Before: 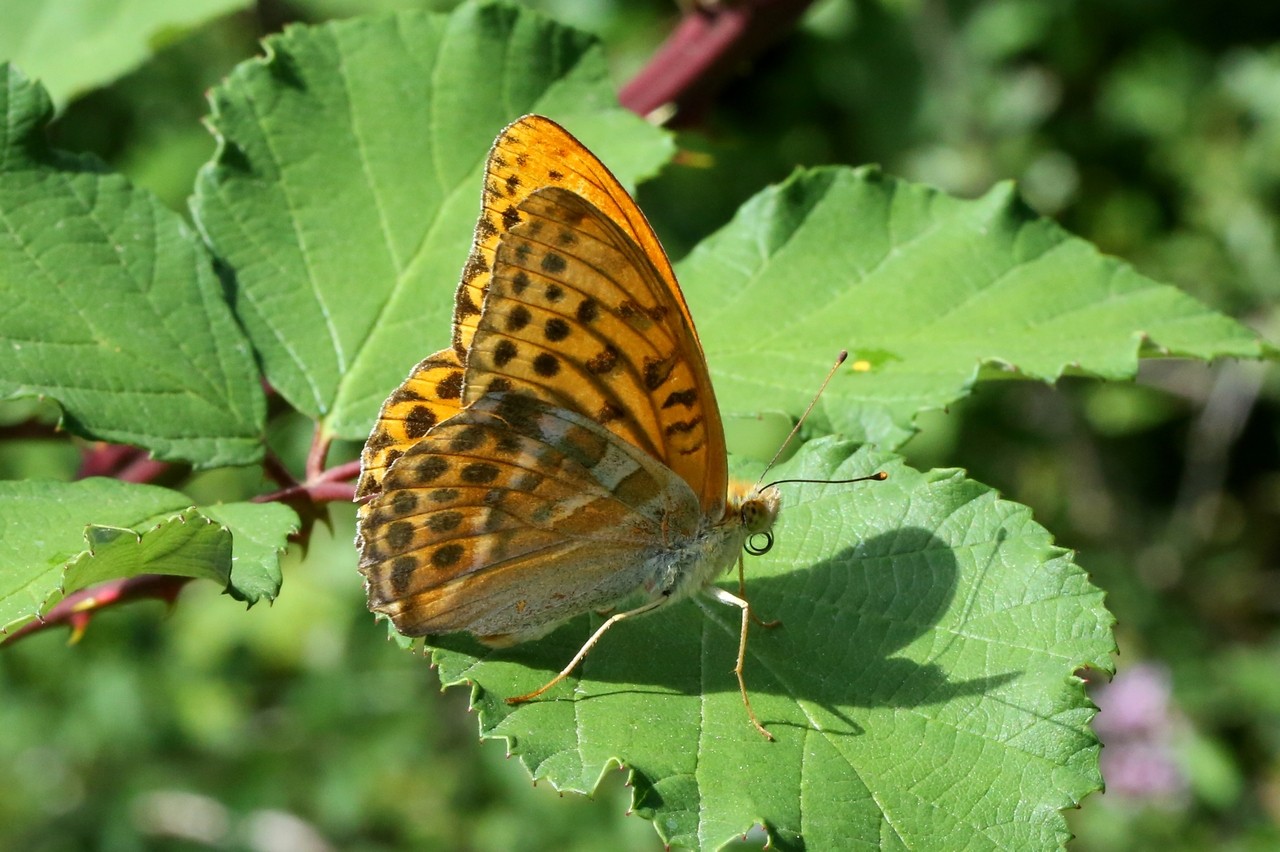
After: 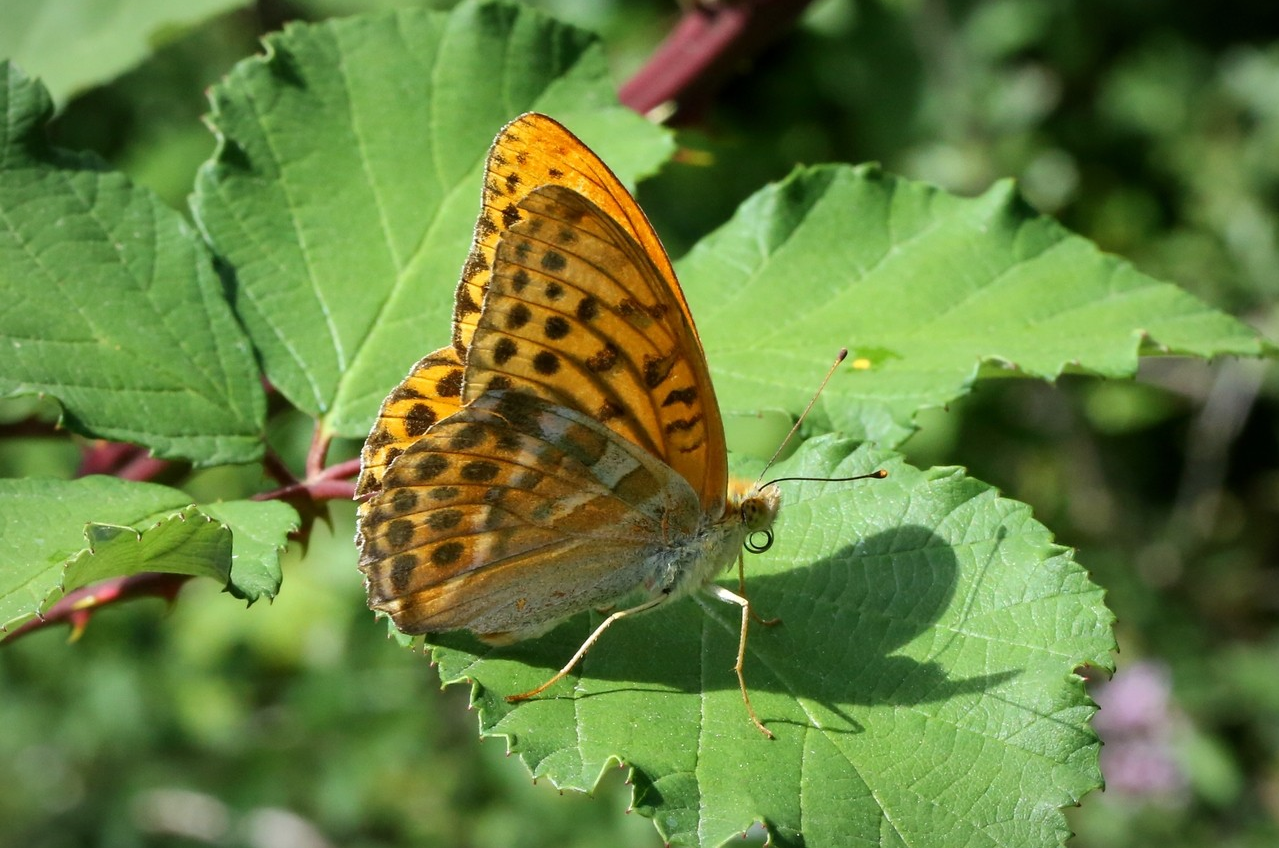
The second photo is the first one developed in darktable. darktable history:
crop: top 0.237%, bottom 0.207%
vignetting: fall-off radius 99.26%, brightness -0.399, saturation -0.3, width/height ratio 1.342
